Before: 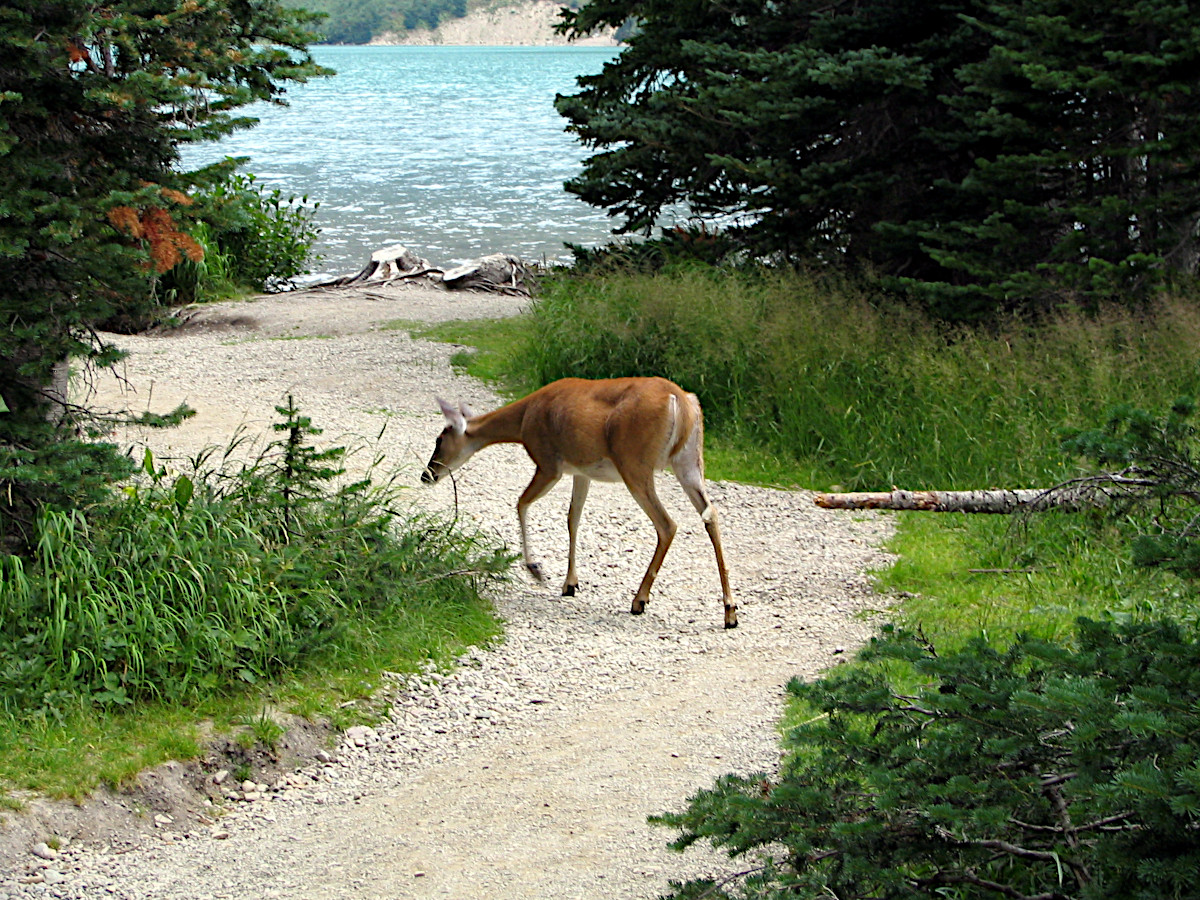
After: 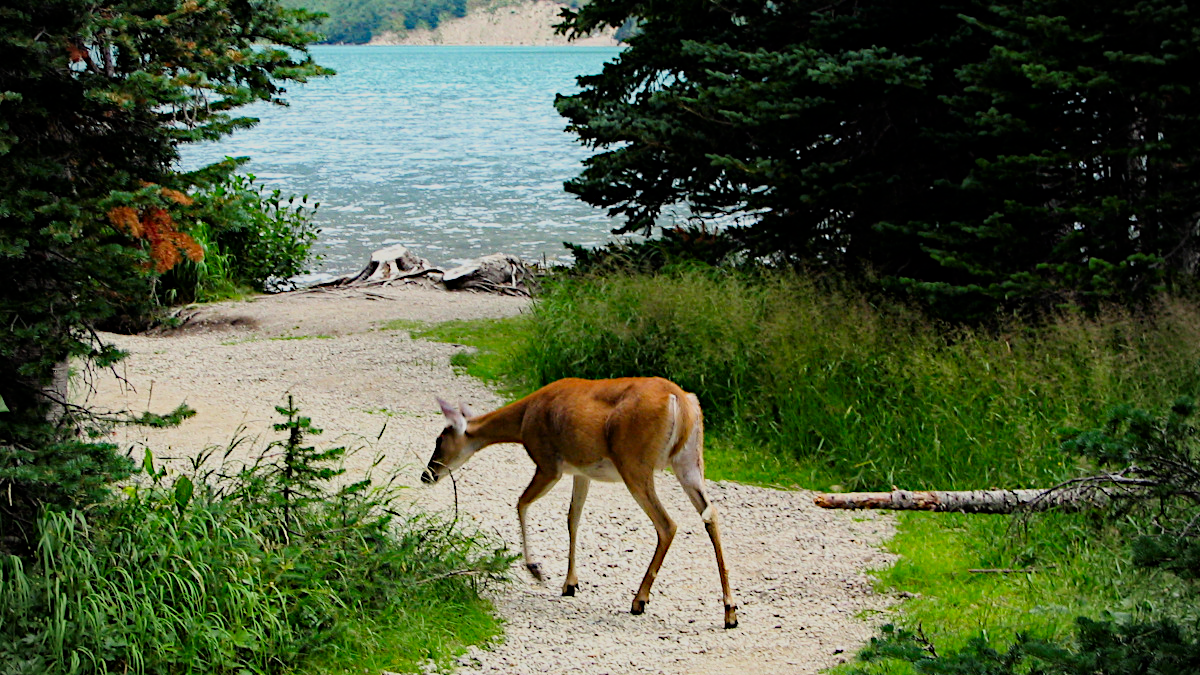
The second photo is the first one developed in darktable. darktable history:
exposure: exposure -0.025 EV, compensate highlight preservation false
crop: bottom 24.97%
contrast brightness saturation: contrast 0.089, saturation 0.279
vignetting: center (-0.011, 0), unbound false
filmic rgb: black relative exposure -7.65 EV, white relative exposure 4.56 EV, hardness 3.61, contrast 1.054
sharpen: radius 2.926, amount 0.876, threshold 47.05
haze removal: compatibility mode true, adaptive false
